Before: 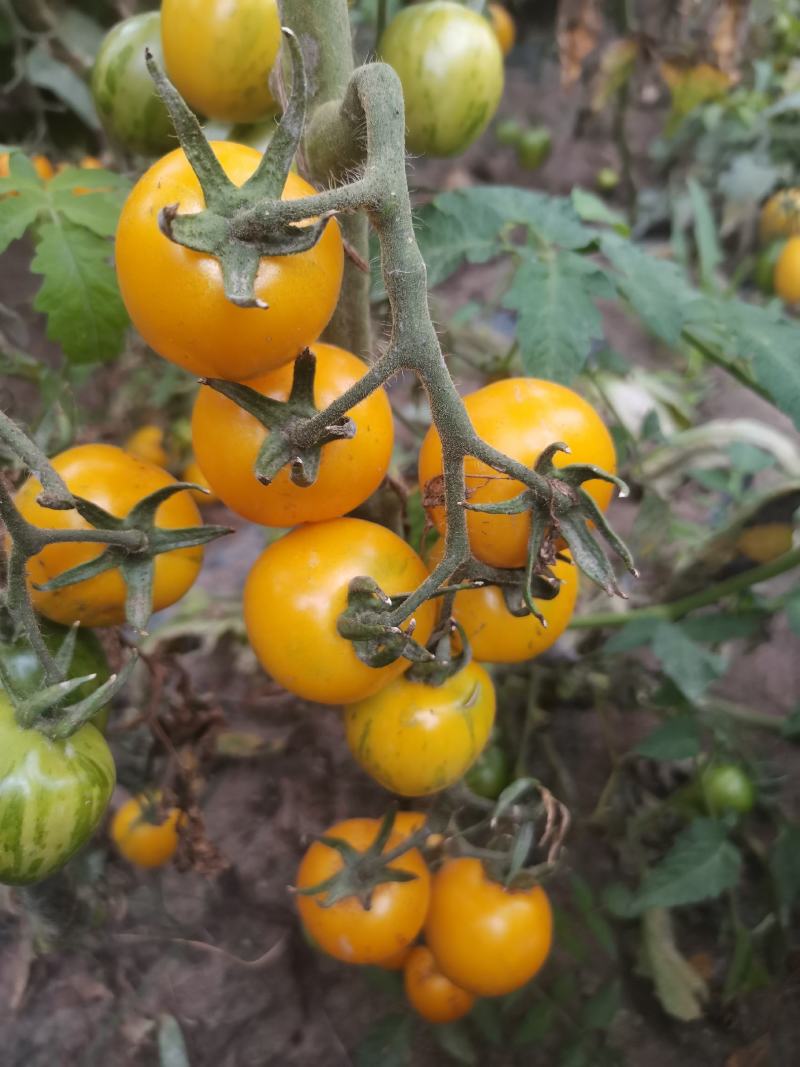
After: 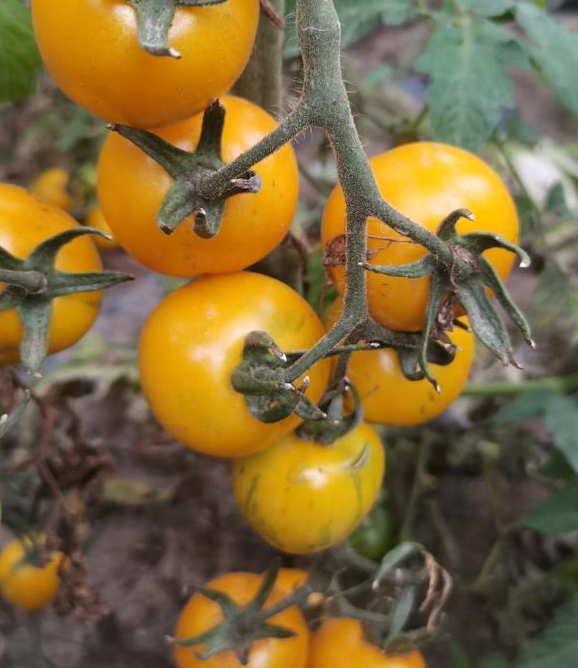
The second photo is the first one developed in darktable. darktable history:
contrast equalizer: octaves 7, y [[0.524 ×6], [0.512 ×6], [0.379 ×6], [0 ×6], [0 ×6]]
crop and rotate: angle -3.37°, left 9.79%, top 20.73%, right 12.42%, bottom 11.82%
